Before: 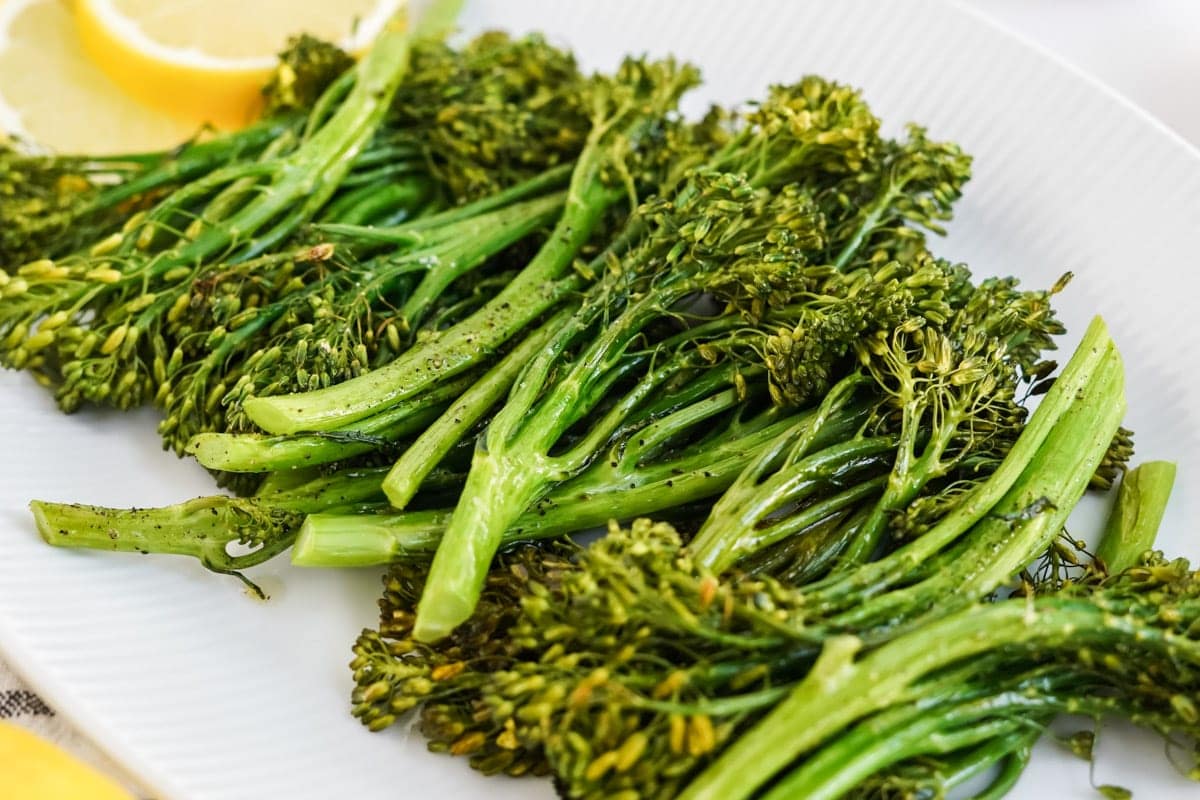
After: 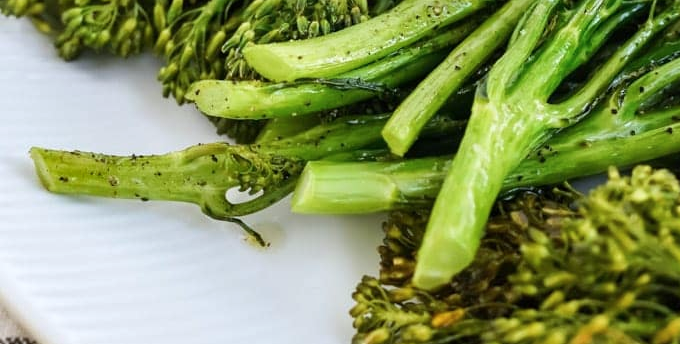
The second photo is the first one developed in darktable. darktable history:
shadows and highlights: shadows 36.63, highlights -28.03, soften with gaussian
crop: top 44.188%, right 43.291%, bottom 12.698%
color calibration: x 0.357, y 0.367, temperature 4700.92 K
